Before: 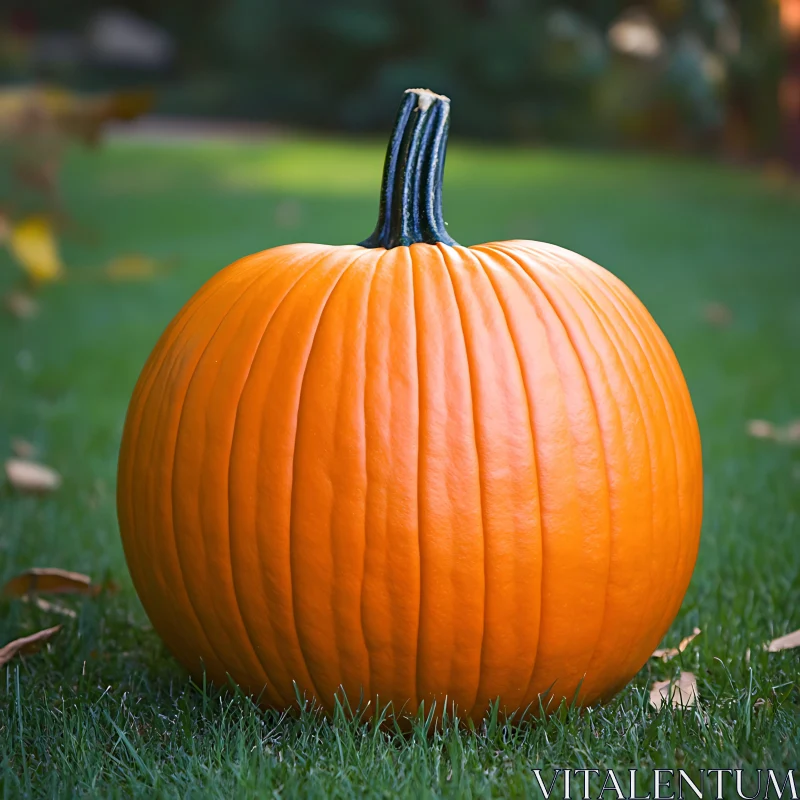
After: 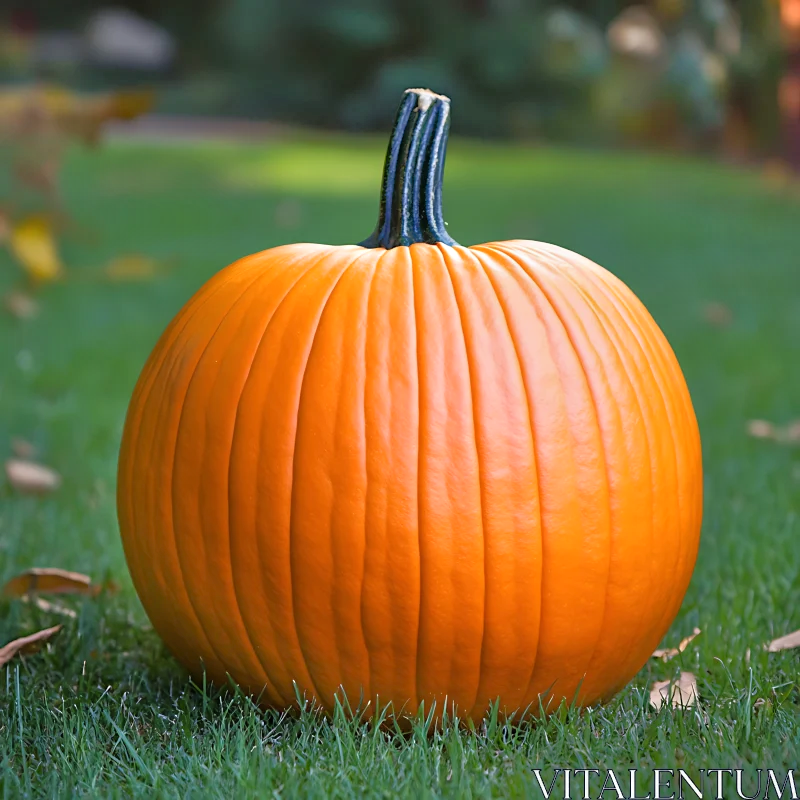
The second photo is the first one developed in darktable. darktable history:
tone equalizer: -8 EV -0.507 EV, -7 EV -0.336 EV, -6 EV -0.057 EV, -5 EV 0.379 EV, -4 EV 0.968 EV, -3 EV 0.812 EV, -2 EV -0.006 EV, -1 EV 0.128 EV, +0 EV -0.024 EV
